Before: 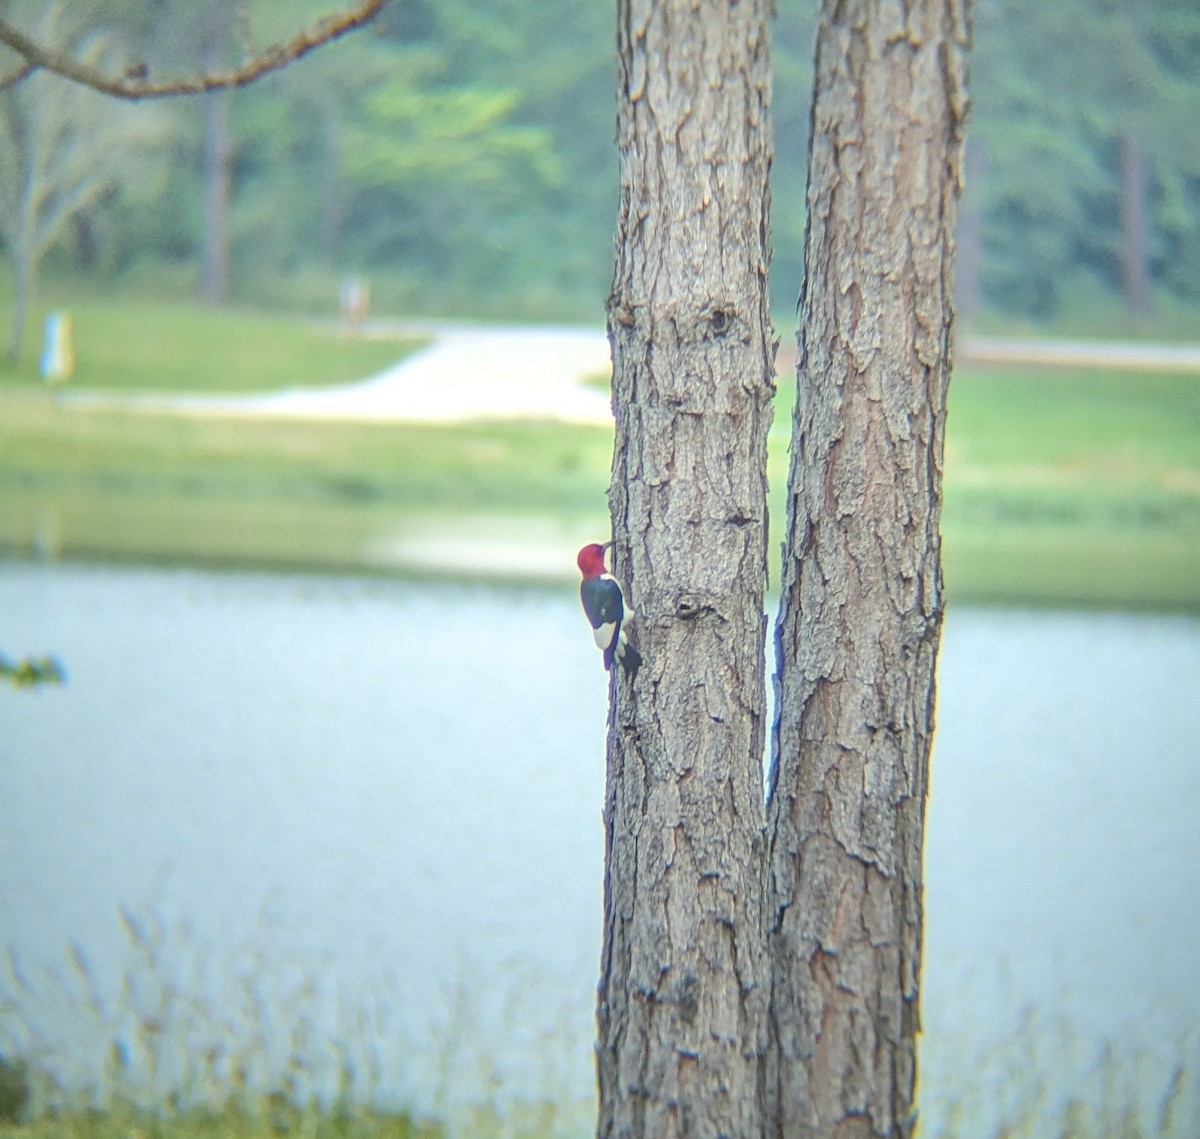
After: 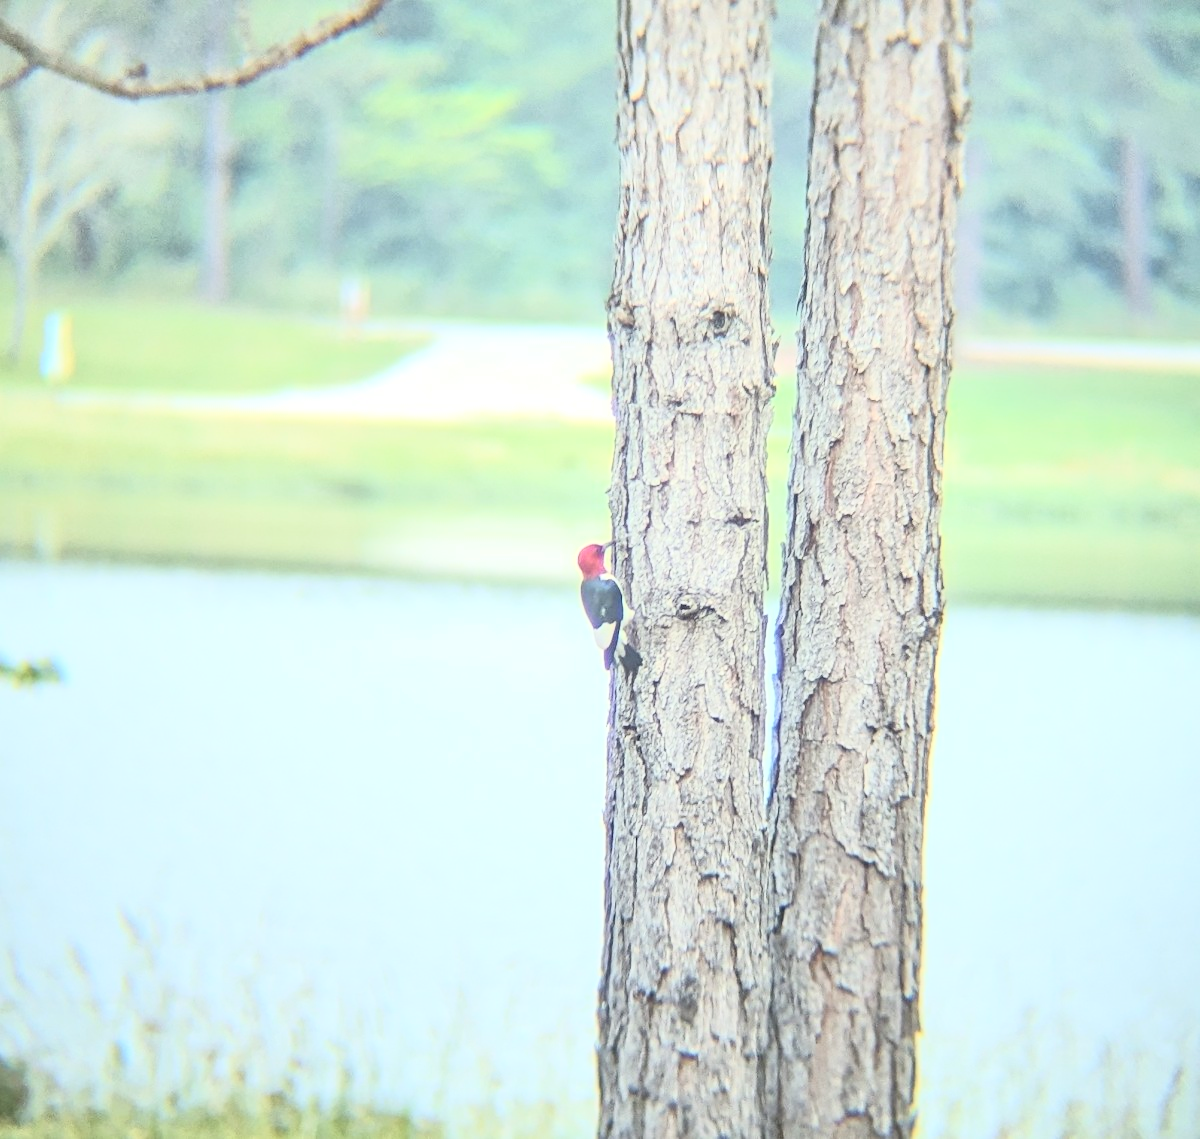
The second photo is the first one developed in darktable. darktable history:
contrast brightness saturation: contrast 0.381, brightness 0.52
